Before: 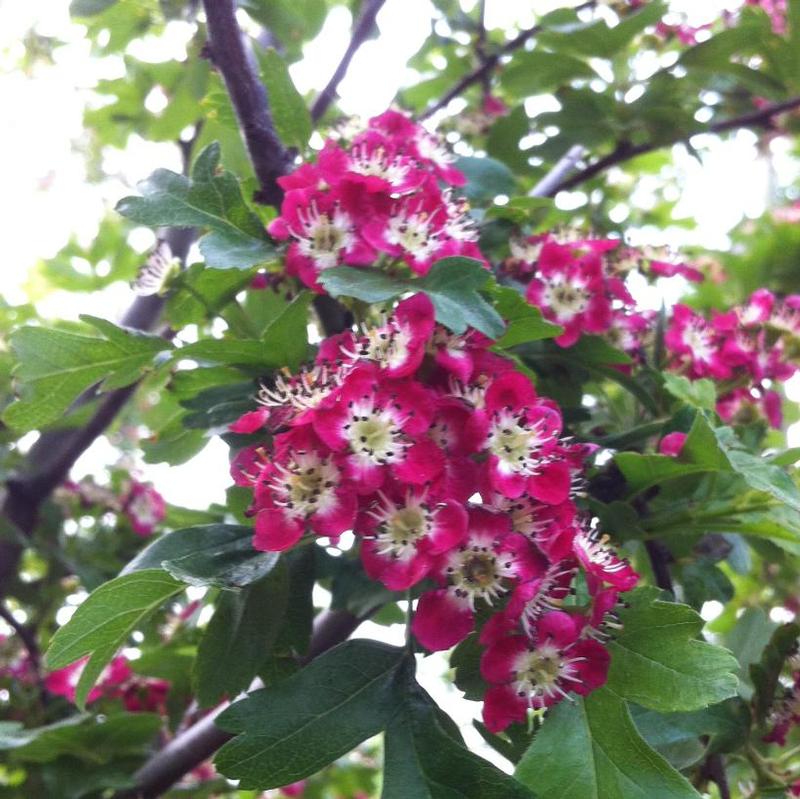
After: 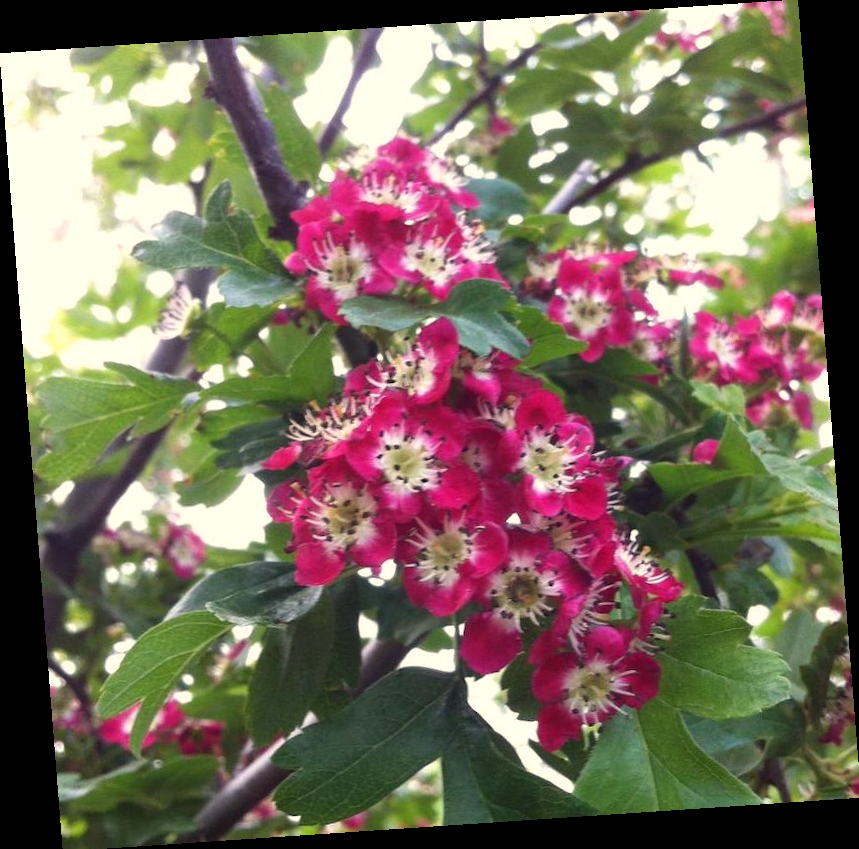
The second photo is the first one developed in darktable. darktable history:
rotate and perspective: rotation -4.2°, shear 0.006, automatic cropping off
white balance: red 1.045, blue 0.932
